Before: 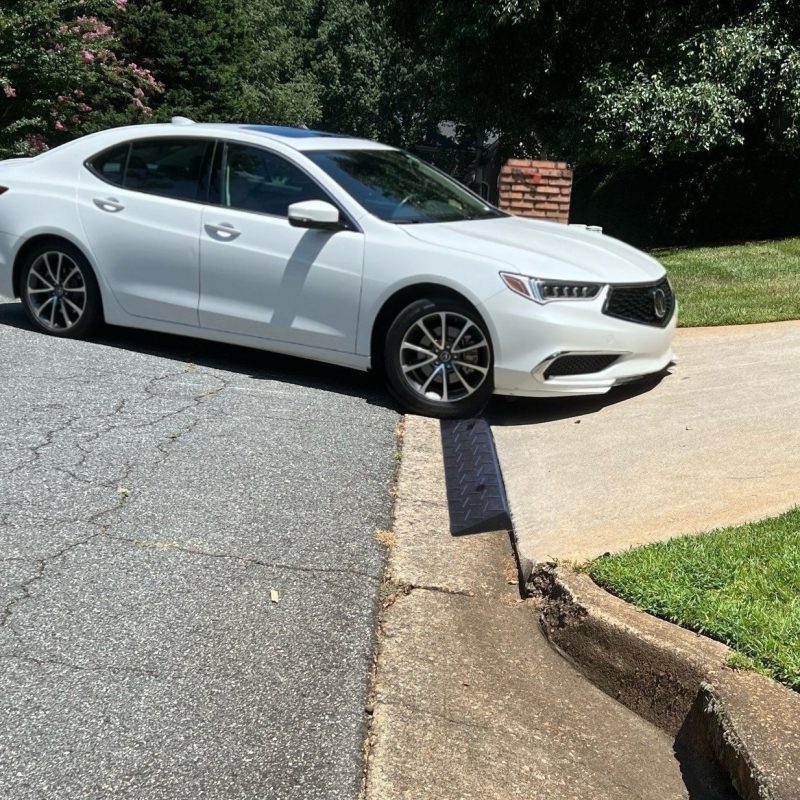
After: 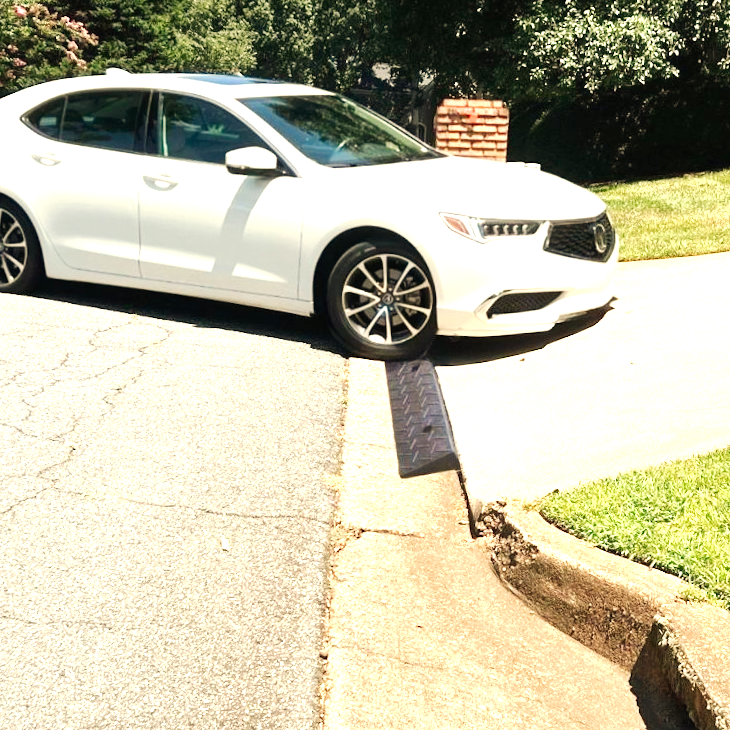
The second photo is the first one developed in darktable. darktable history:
white balance: red 1.123, blue 0.83
rotate and perspective: crop left 0, crop top 0
crop and rotate: angle 1.96°, left 5.673%, top 5.673%
tone curve: curves: ch0 [(0, 0) (0.003, 0.014) (0.011, 0.019) (0.025, 0.026) (0.044, 0.037) (0.069, 0.053) (0.1, 0.083) (0.136, 0.121) (0.177, 0.163) (0.224, 0.22) (0.277, 0.281) (0.335, 0.354) (0.399, 0.436) (0.468, 0.526) (0.543, 0.612) (0.623, 0.706) (0.709, 0.79) (0.801, 0.858) (0.898, 0.925) (1, 1)], preserve colors none
exposure: black level correction 0, exposure 1.5 EV, compensate highlight preservation false
